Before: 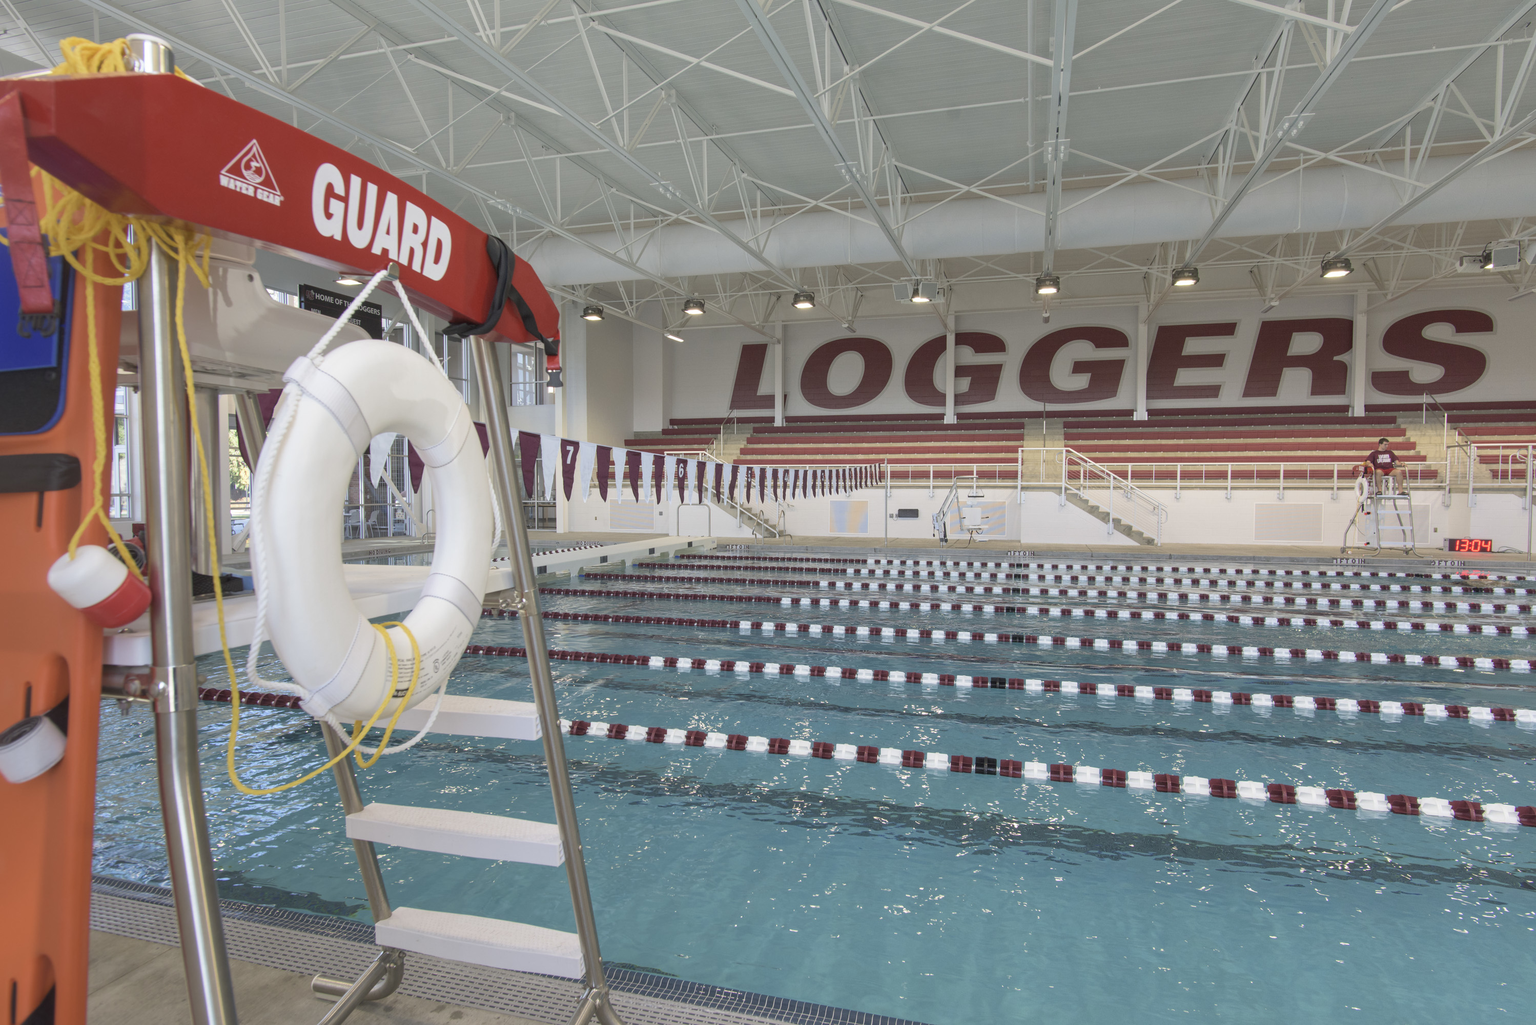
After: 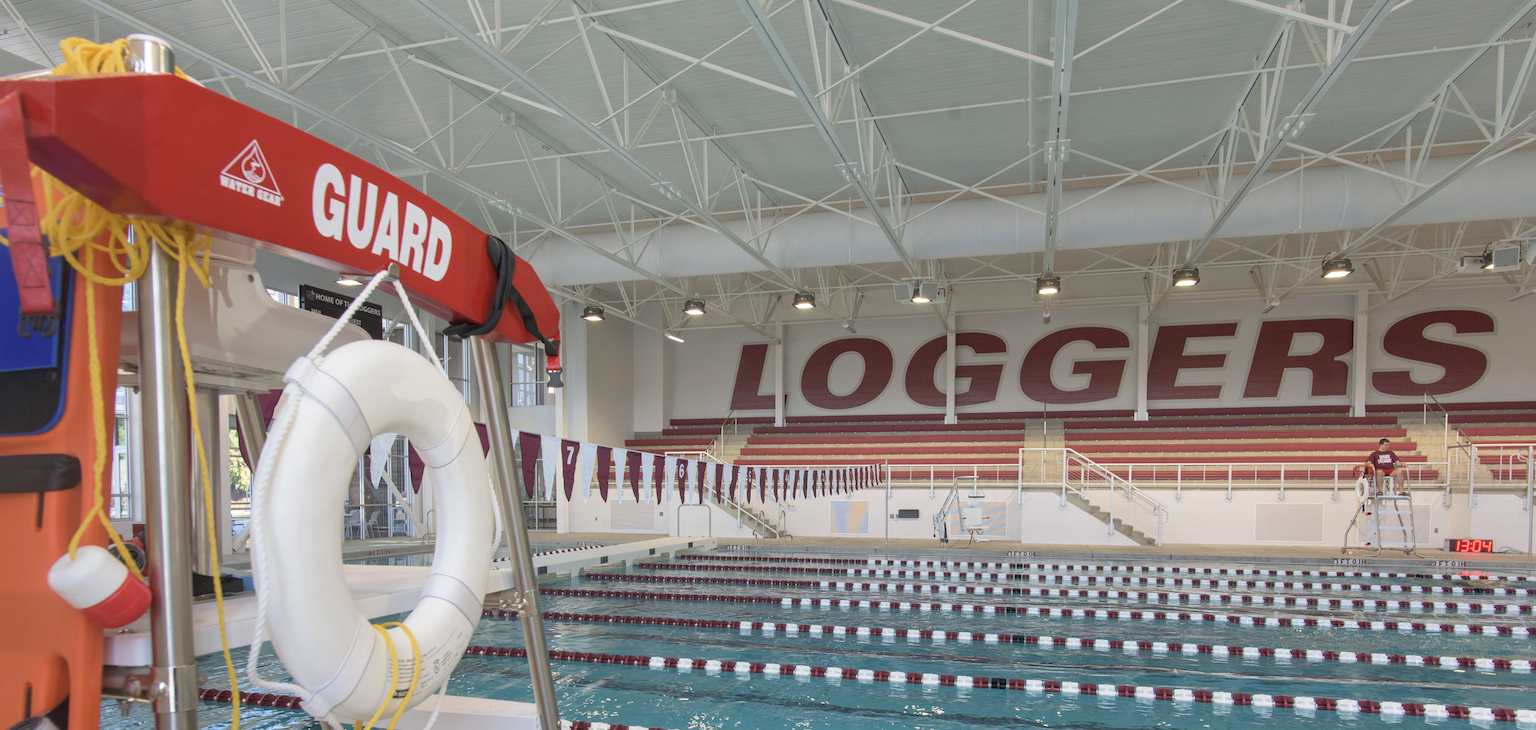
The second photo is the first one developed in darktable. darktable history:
crop: right 0.001%, bottom 28.785%
